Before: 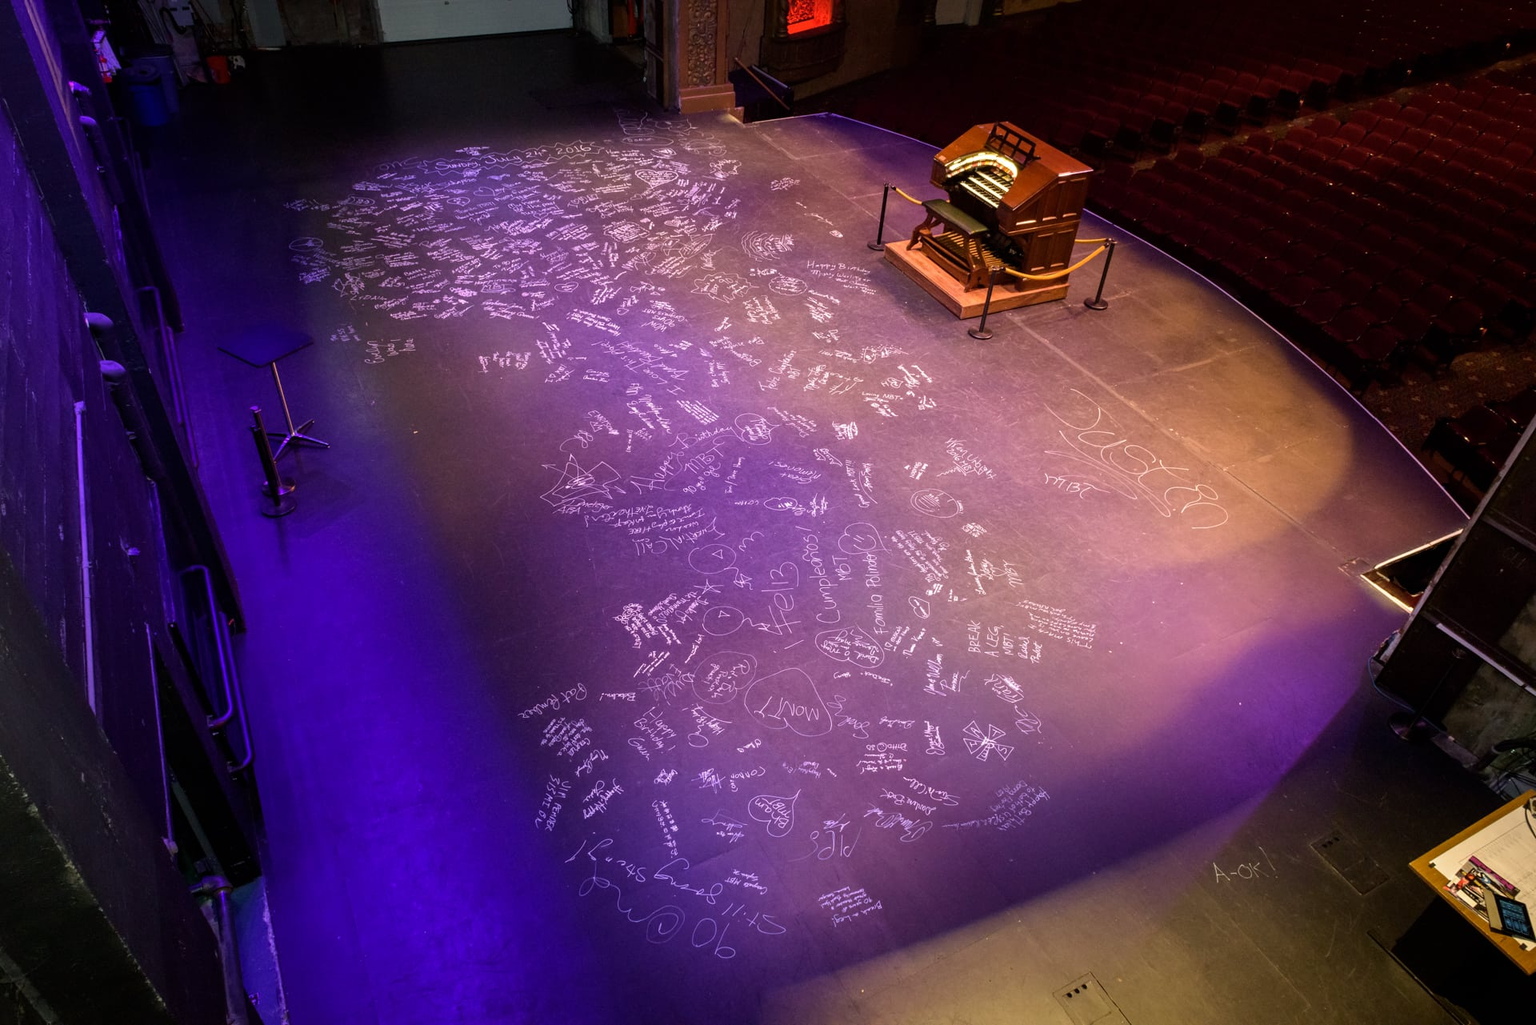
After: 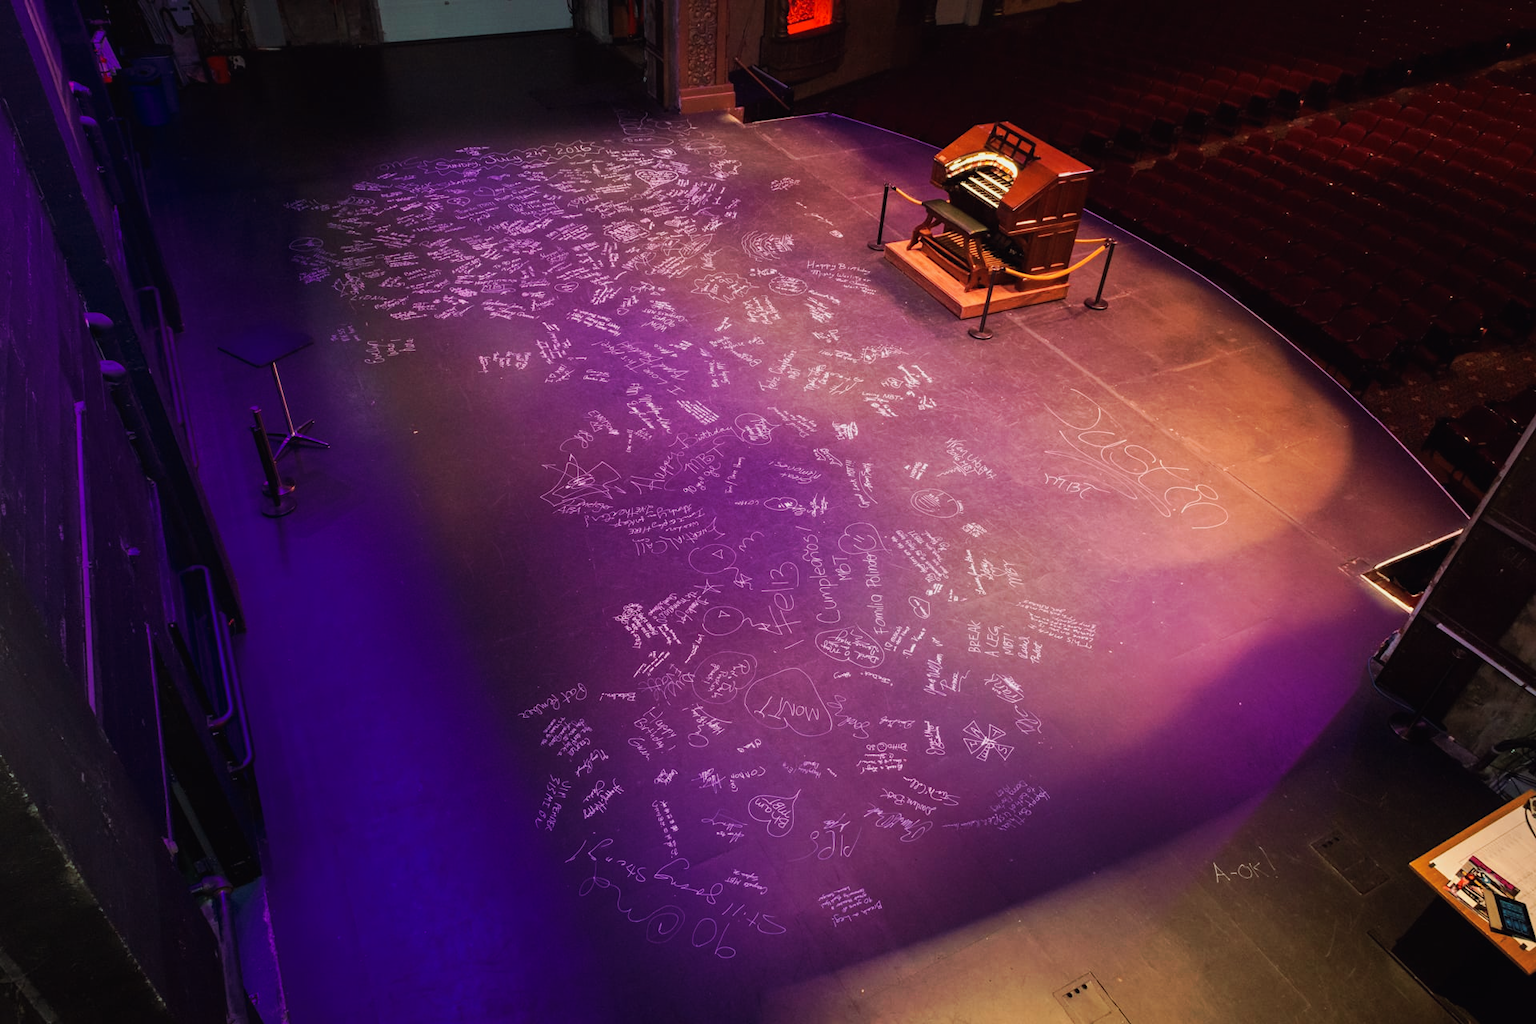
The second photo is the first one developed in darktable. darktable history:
tone curve: curves: ch0 [(0, 0) (0.003, 0.003) (0.011, 0.011) (0.025, 0.024) (0.044, 0.043) (0.069, 0.067) (0.1, 0.097) (0.136, 0.132) (0.177, 0.172) (0.224, 0.218) (0.277, 0.269) (0.335, 0.325) (0.399, 0.387) (0.468, 0.454) (0.543, 0.544) (0.623, 0.624) (0.709, 0.71) (0.801, 0.801) (0.898, 0.898) (1, 1)], preserve colors none
color look up table: target L [96.06, 96.24, 93.26, 90.07, 83.22, 76.88, 79.54, 71.53, 72.38, 71.86, 56.77, 52.89, 17.51, 200, 83.18, 80.5, 72.02, 66.41, 65.77, 64.71, 61.67, 54.1, 48.09, 39.08, 28.67, 31.11, 33.62, 12.32, 2.522, 78.72, 63.34, 65.02, 55.56, 45.56, 58.98, 46.74, 29.99, 34.23, 27.01, 29.94, 12.38, 4.895, 76.85, 72.15, 69.49, 50.13, 50.1, 38.16, 20.45], target a [-7.072, -13.89, -7.955, -45.02, -60.89, -70.74, 13.83, -17.38, -60.21, -27.99, -42.27, -42, -16.06, 0, 16.32, 17.45, 35.87, 50.82, 50.61, 5.318, 37.25, 80.62, 73.94, 54.75, 9.402, 6.269, 57.04, 31.5, 5.211, 16.74, 29.29, 41.94, 68.04, 74.12, 25.37, 73.65, 52.59, 30.26, 52.96, 51.85, 41.48, 6.827, -34.88, -11.25, -34.64, -0.018, -20.41, -19.83, 2.264], target b [24.29, 92.34, 90.2, 36, 18.18, 71.29, 72.85, 18.19, 34.75, 66.86, 7.156, 27.28, 5.125, 0, 37.51, 76.28, 45.85, 20.45, 72.03, 19.66, 58.82, 67.18, 37.19, 33.4, 12.34, 31.08, 47.9, 17.42, 0.613, -2.401, -28.56, -8.695, -15.17, -34, 0.598, 0.318, -63.67, -23.11, -35.67, -1.408, -67.34, -24.81, -7.941, -17.87, -22.33, -47.19, -20.87, -5.476, -32.85], num patches 49
